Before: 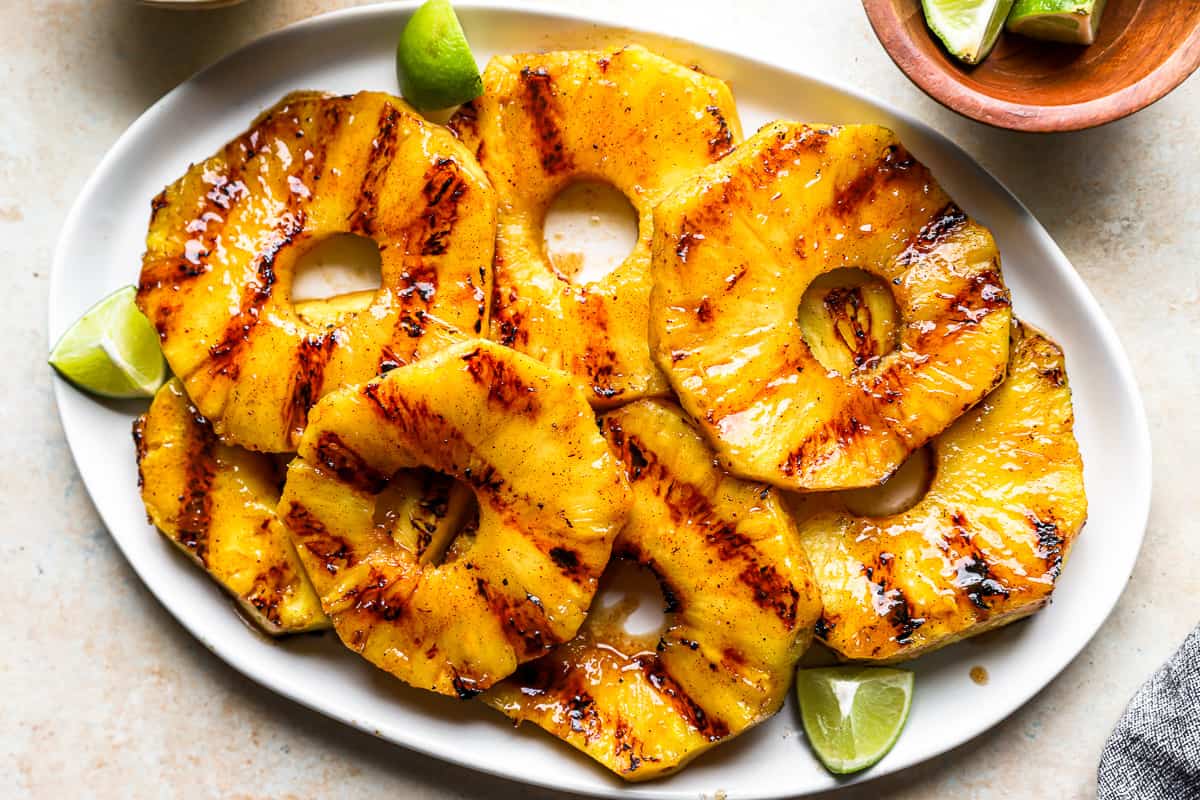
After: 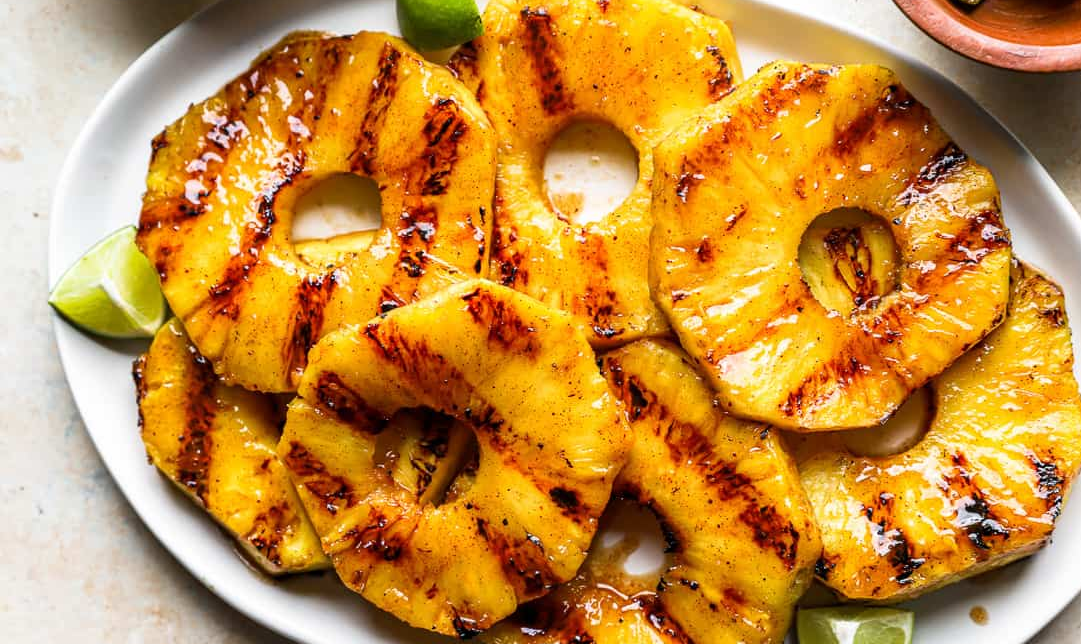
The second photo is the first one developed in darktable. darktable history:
crop: top 7.503%, right 9.892%, bottom 11.987%
